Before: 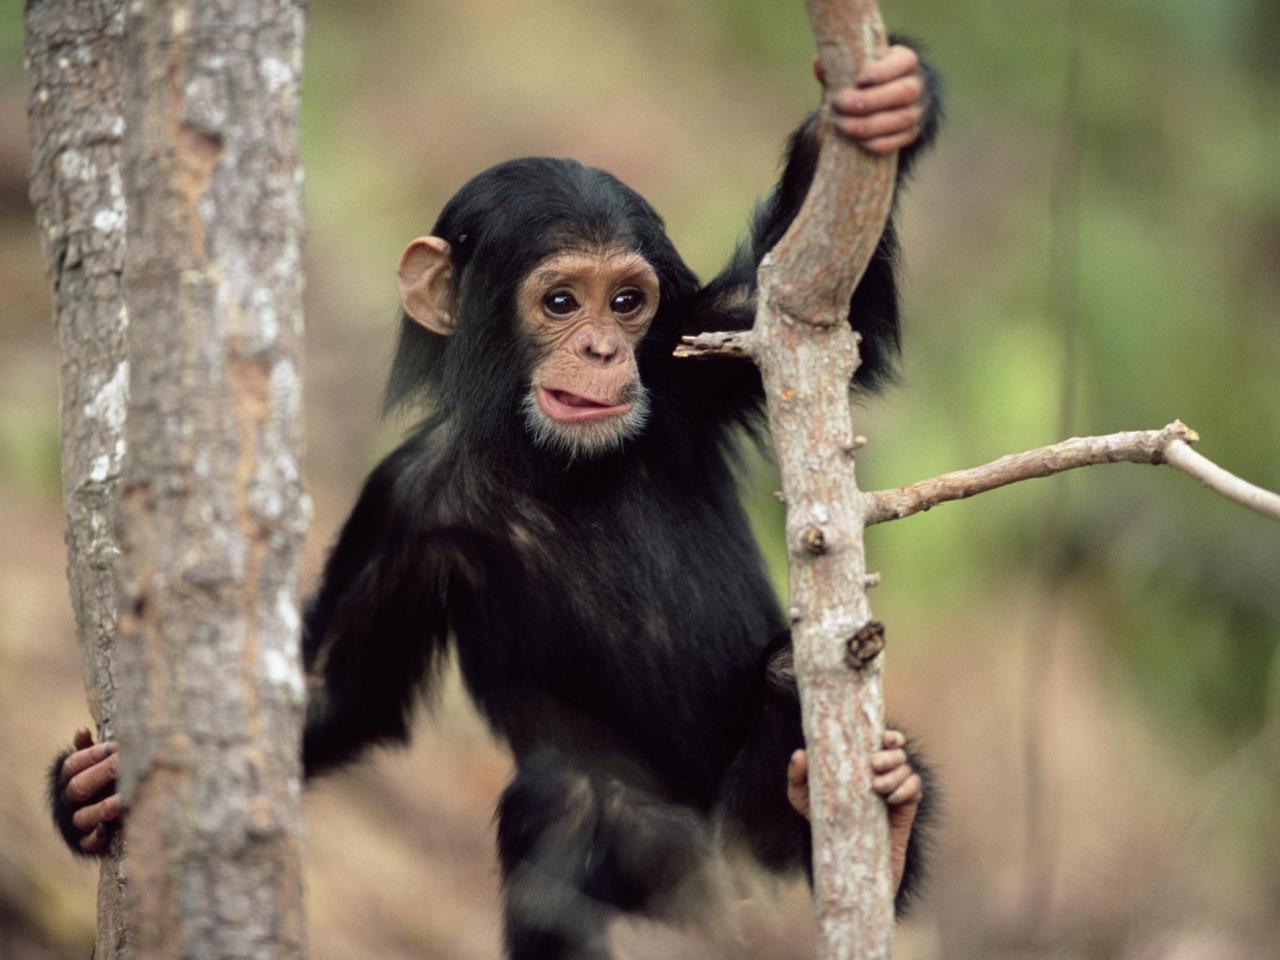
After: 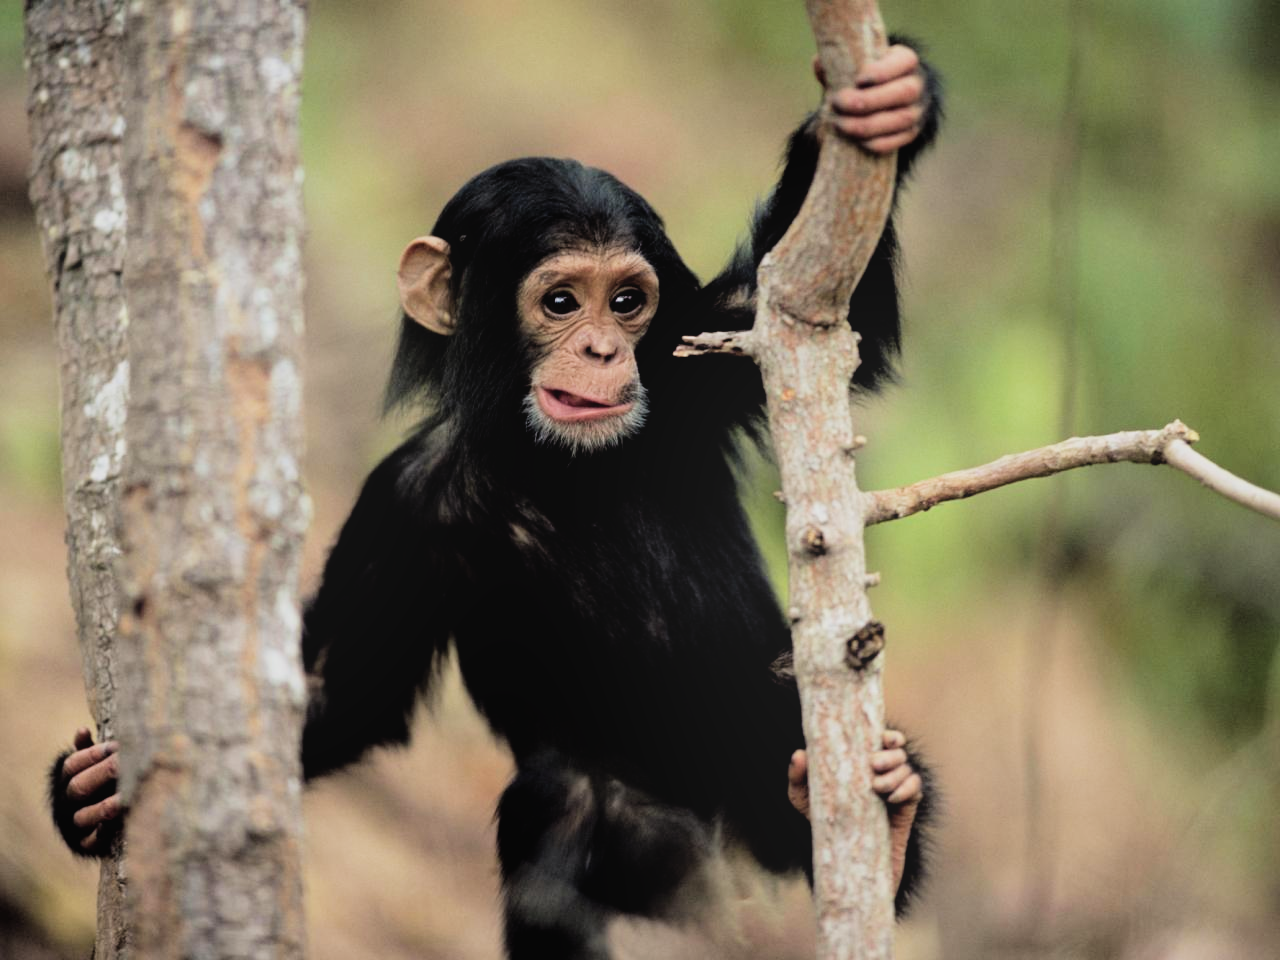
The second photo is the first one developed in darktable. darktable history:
bloom: size 38%, threshold 95%, strength 30%
filmic rgb: black relative exposure -5 EV, hardness 2.88, contrast 1.3, highlights saturation mix -30%
velvia: strength 15%
